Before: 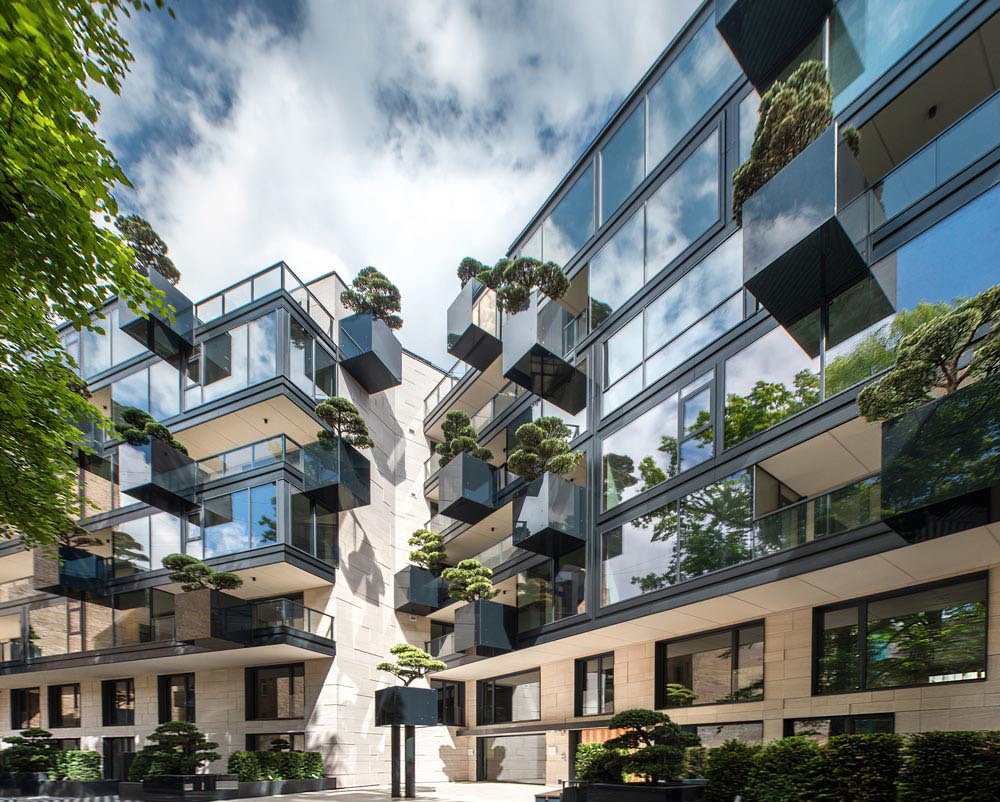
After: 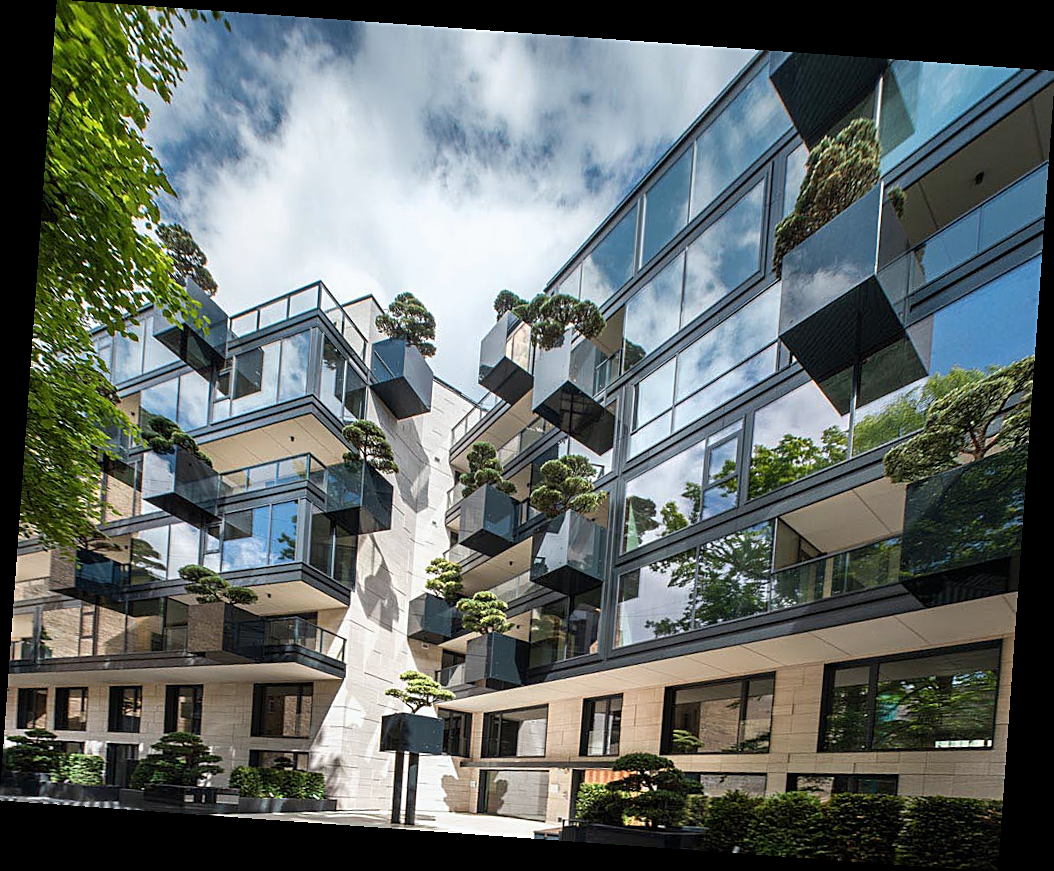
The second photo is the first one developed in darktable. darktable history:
sharpen: on, module defaults
exposure: exposure -0.064 EV, compensate highlight preservation false
rotate and perspective: rotation 4.1°, automatic cropping off
white balance: red 0.986, blue 1.01
